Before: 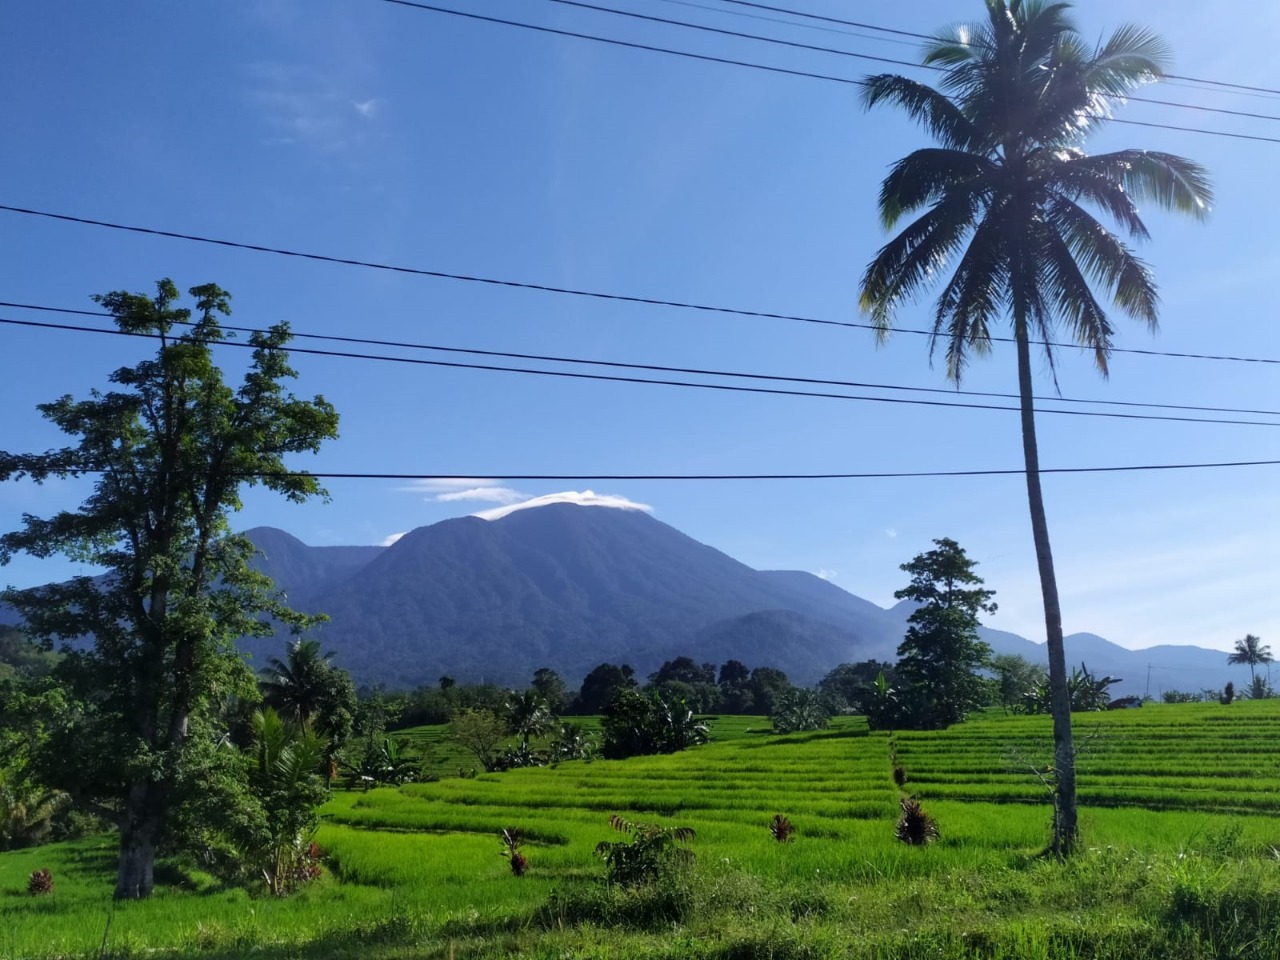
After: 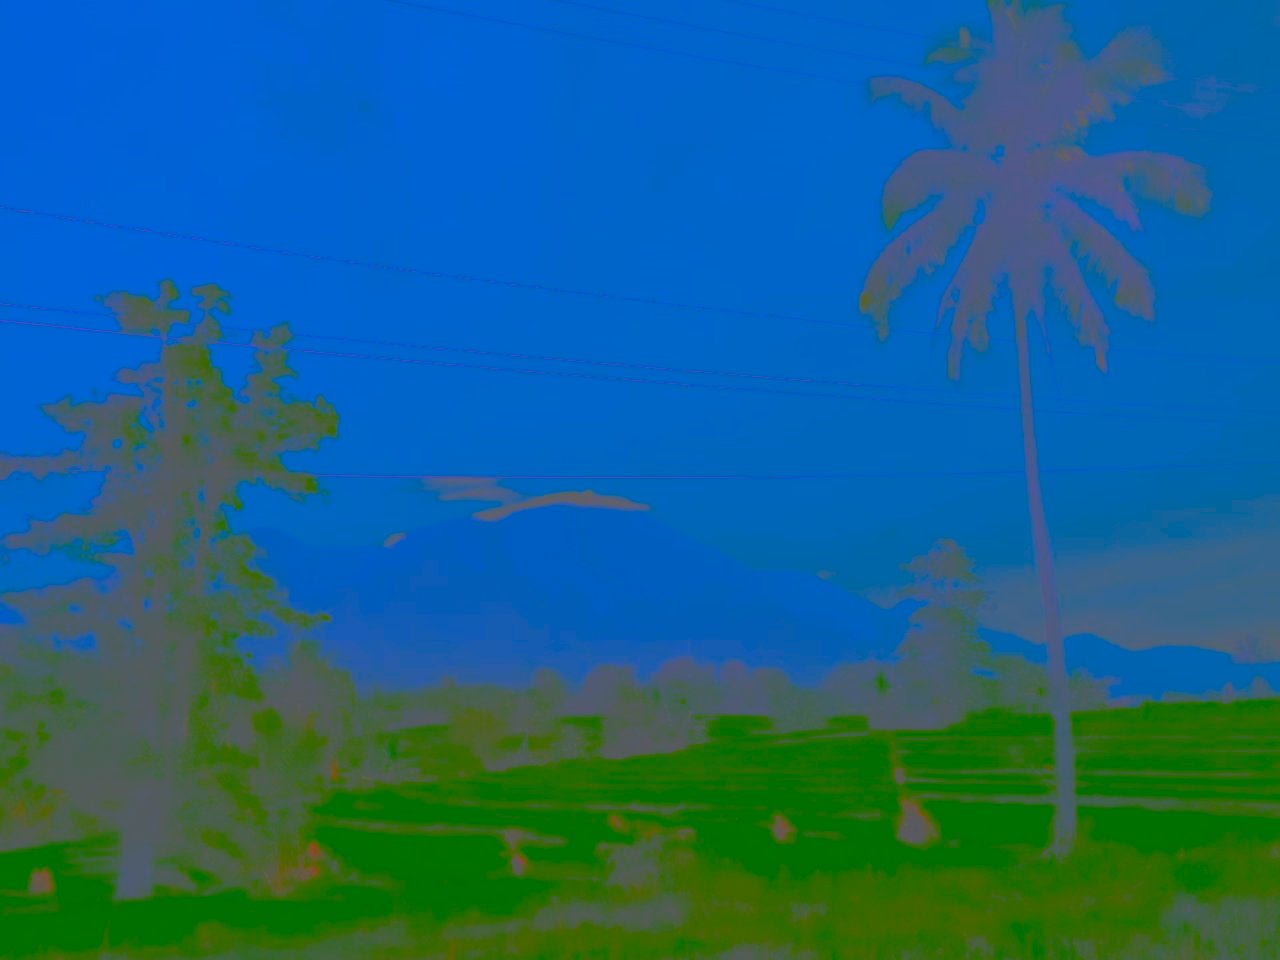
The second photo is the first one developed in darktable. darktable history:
contrast brightness saturation: contrast -0.971, brightness -0.169, saturation 0.767
